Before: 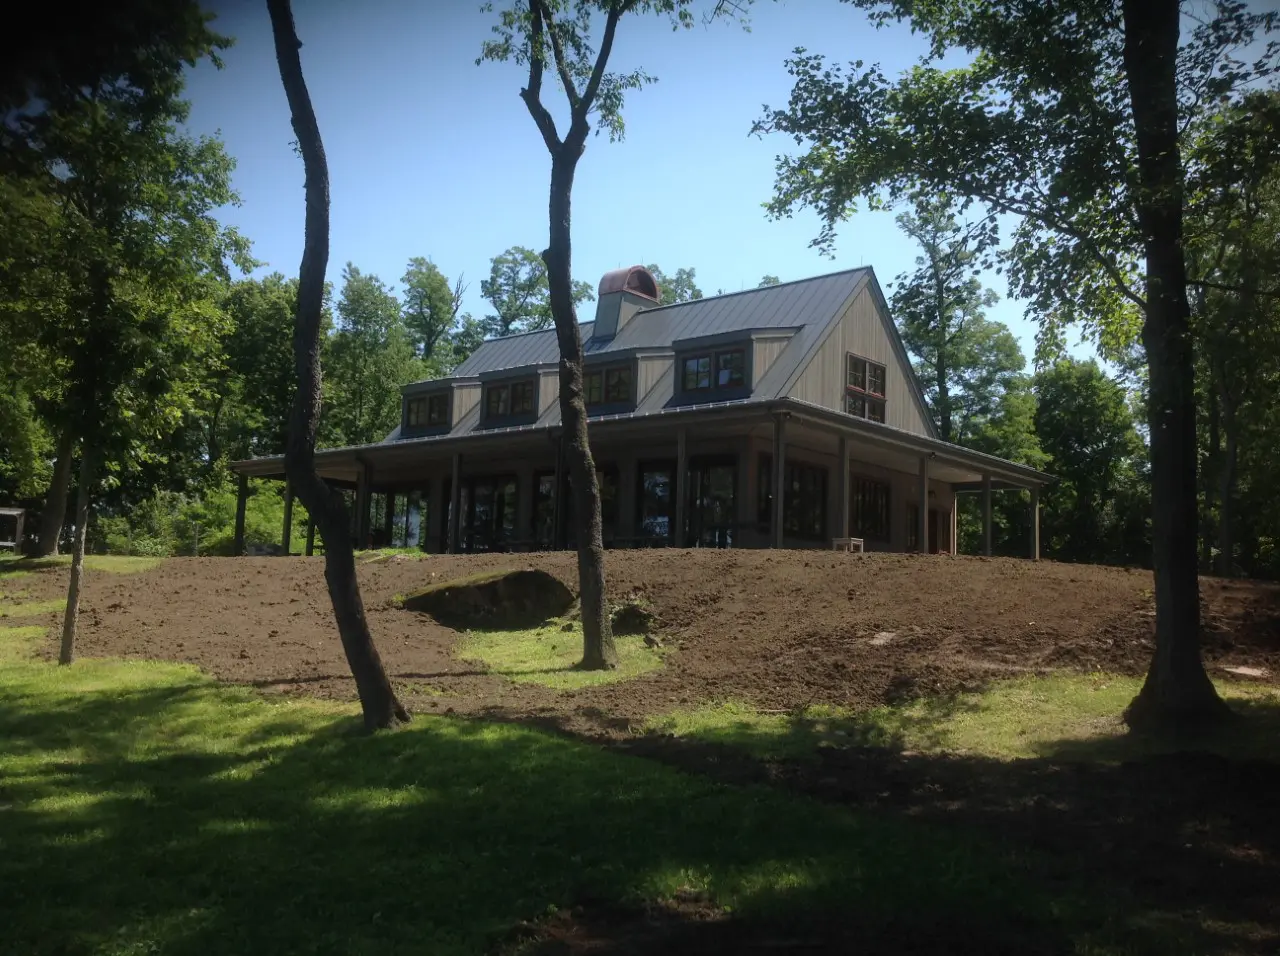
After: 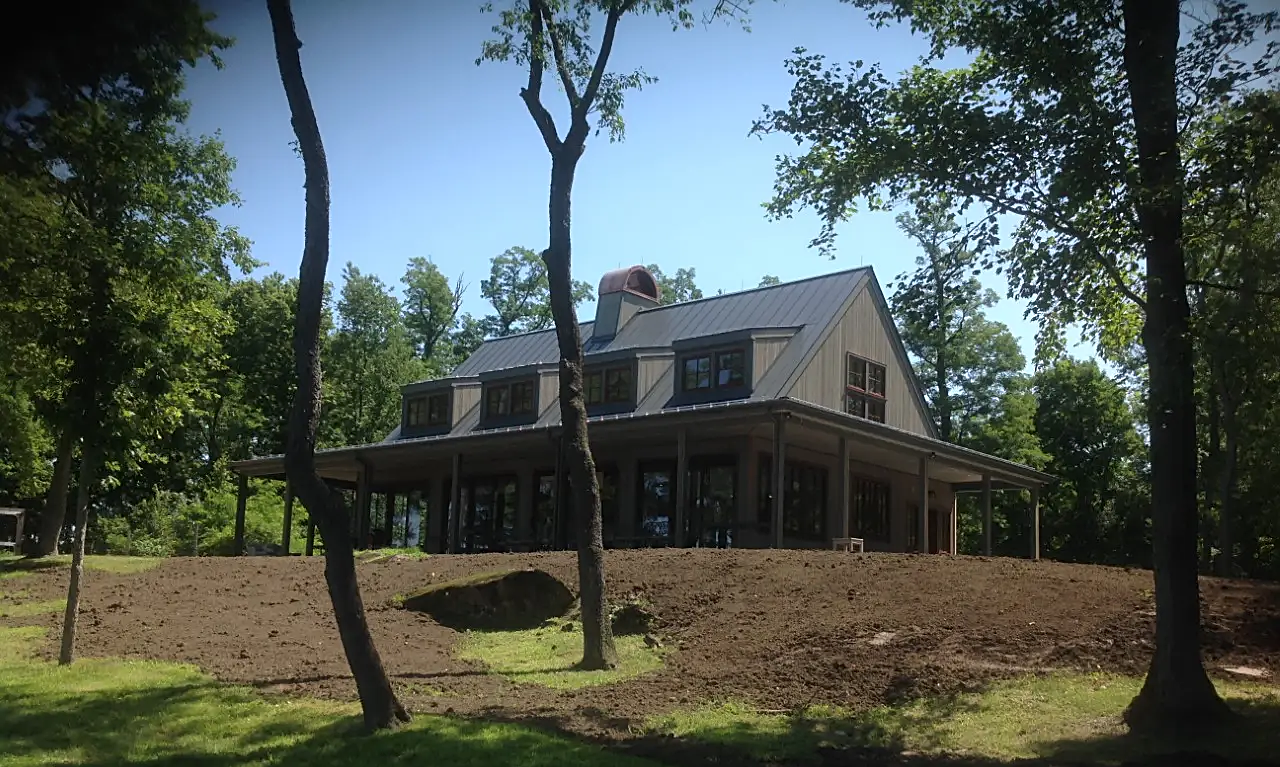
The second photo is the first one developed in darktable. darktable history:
sharpen: on, module defaults
crop: bottom 19.704%
tone equalizer: on, module defaults
